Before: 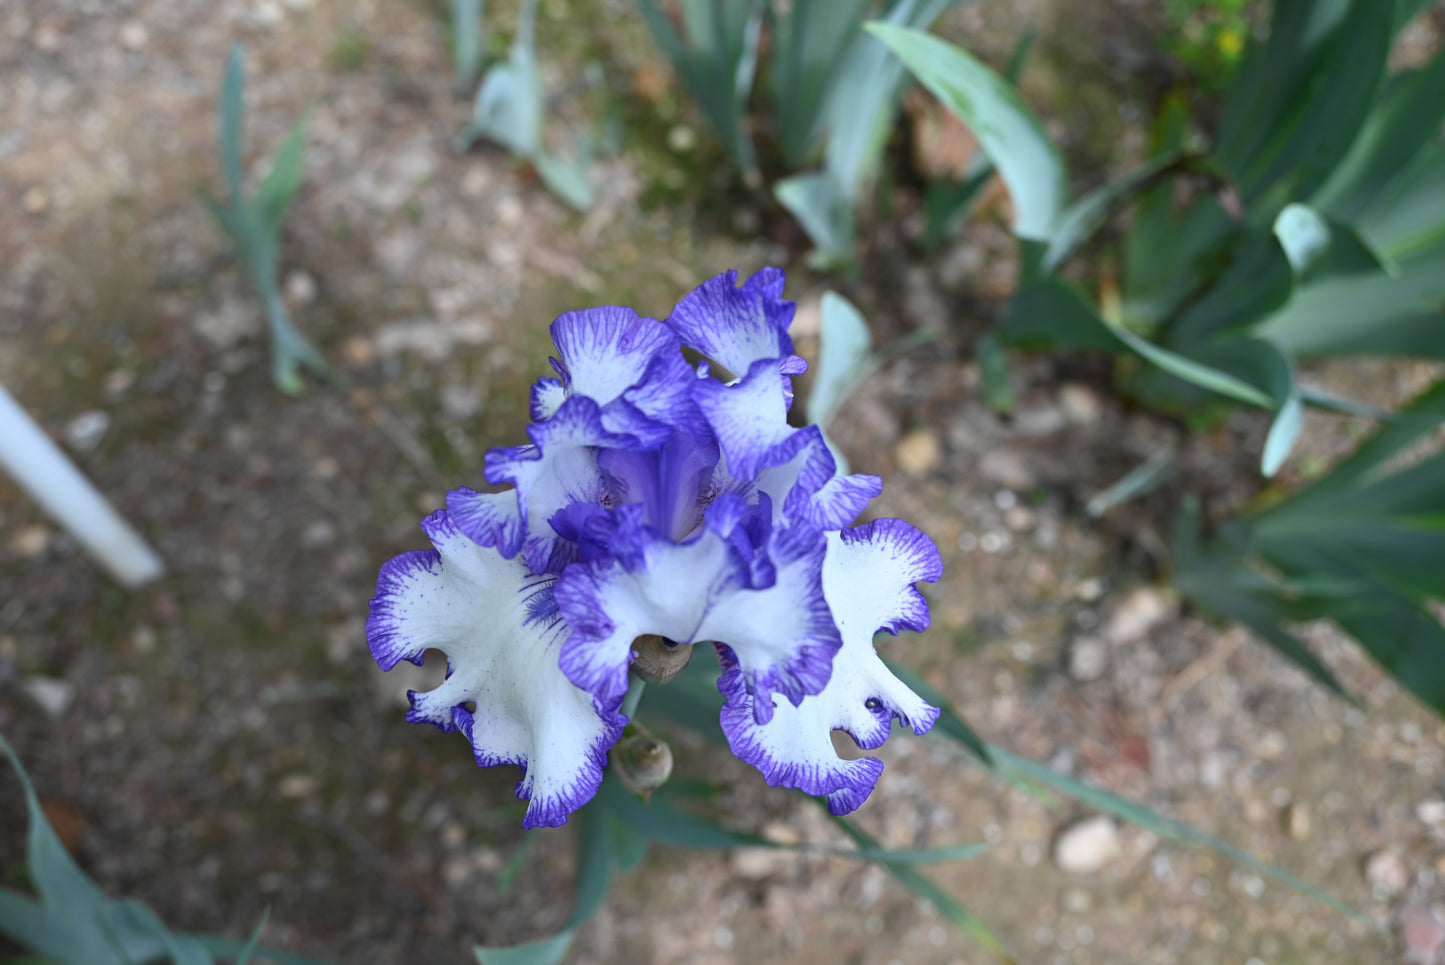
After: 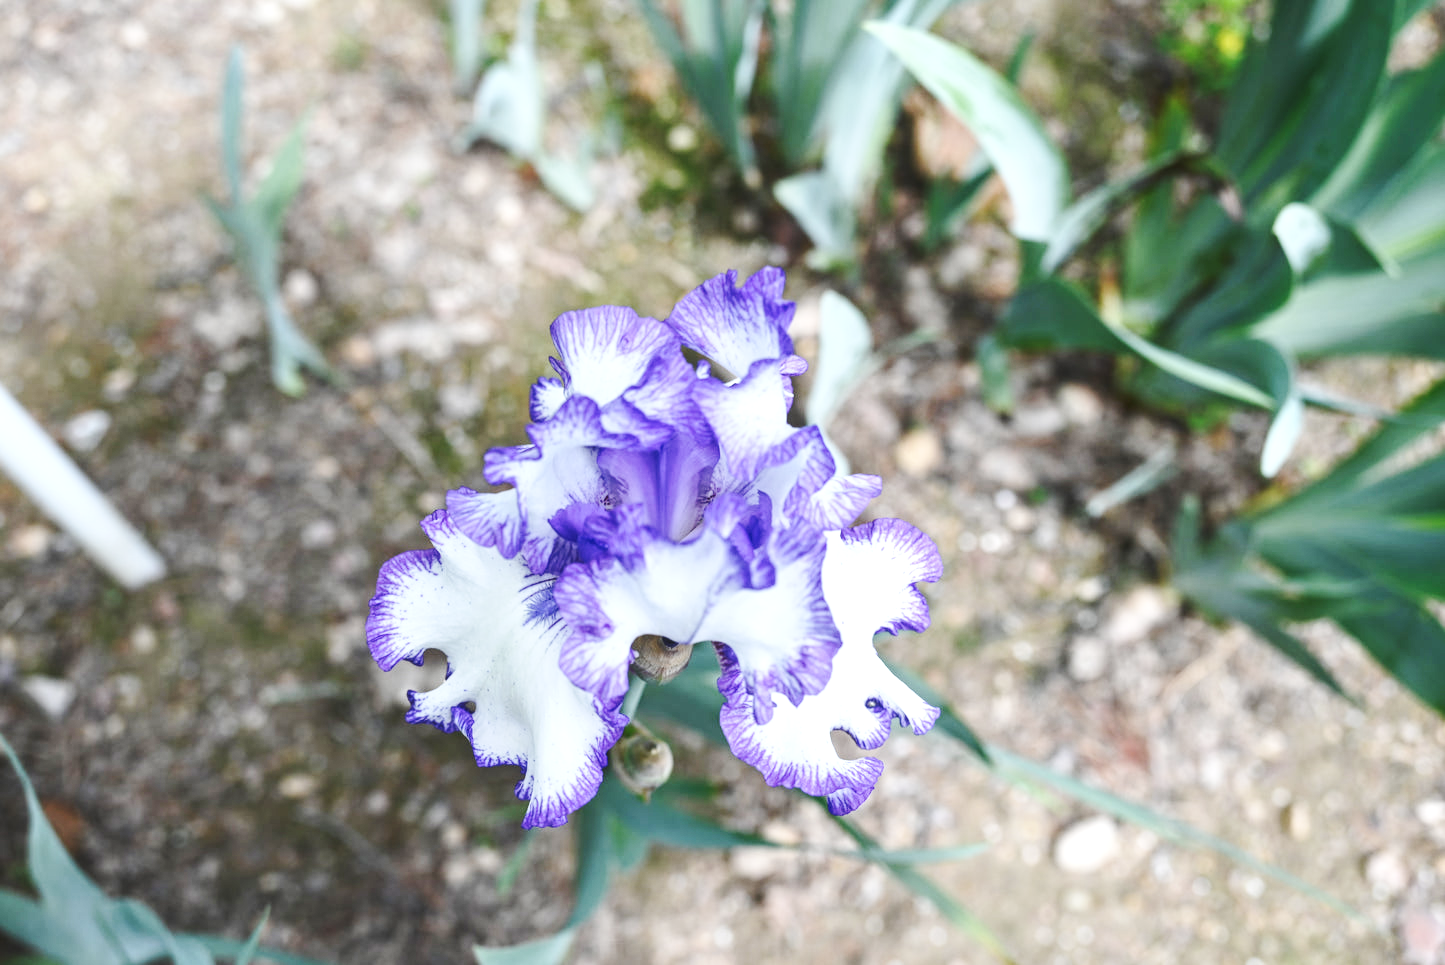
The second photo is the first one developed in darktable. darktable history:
tone equalizer: -8 EV -0.417 EV, -7 EV -0.389 EV, -6 EV -0.333 EV, -5 EV -0.222 EV, -3 EV 0.222 EV, -2 EV 0.333 EV, -1 EV 0.389 EV, +0 EV 0.417 EV, edges refinement/feathering 500, mask exposure compensation -1.57 EV, preserve details no
base curve: curves: ch0 [(0, 0.007) (0.028, 0.063) (0.121, 0.311) (0.46, 0.743) (0.859, 0.957) (1, 1)], preserve colors none
local contrast: on, module defaults
